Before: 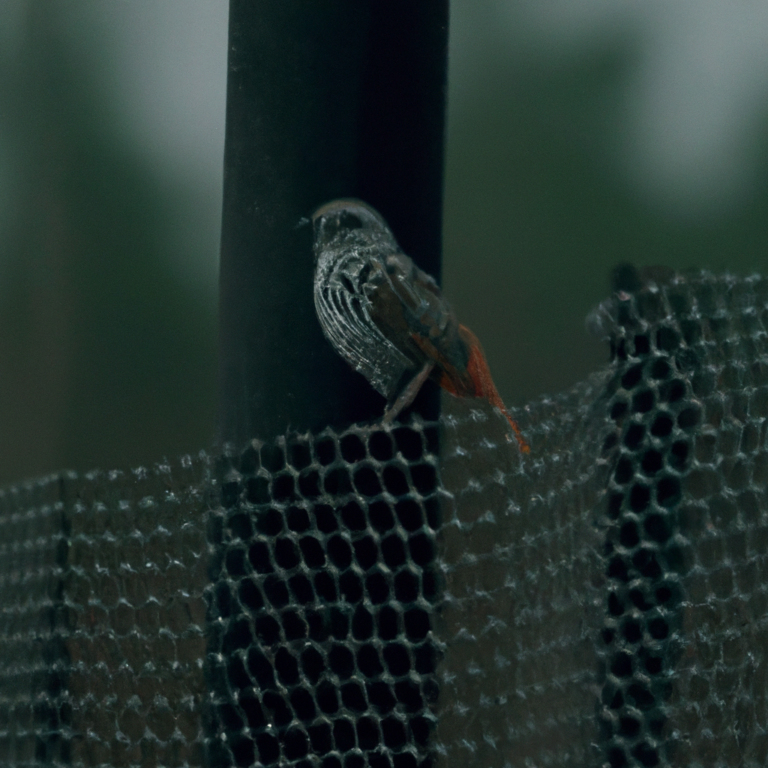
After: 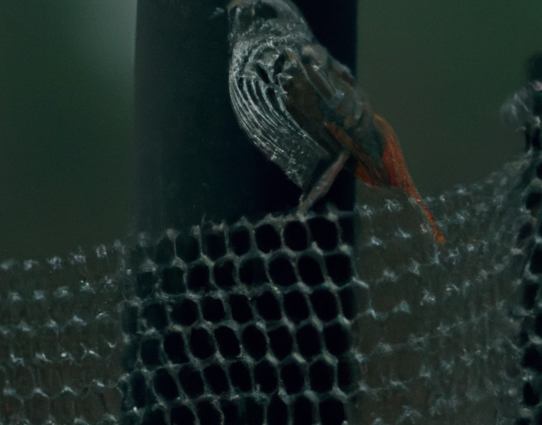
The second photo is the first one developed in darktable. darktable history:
crop: left 11.162%, top 27.414%, right 18.253%, bottom 17.218%
